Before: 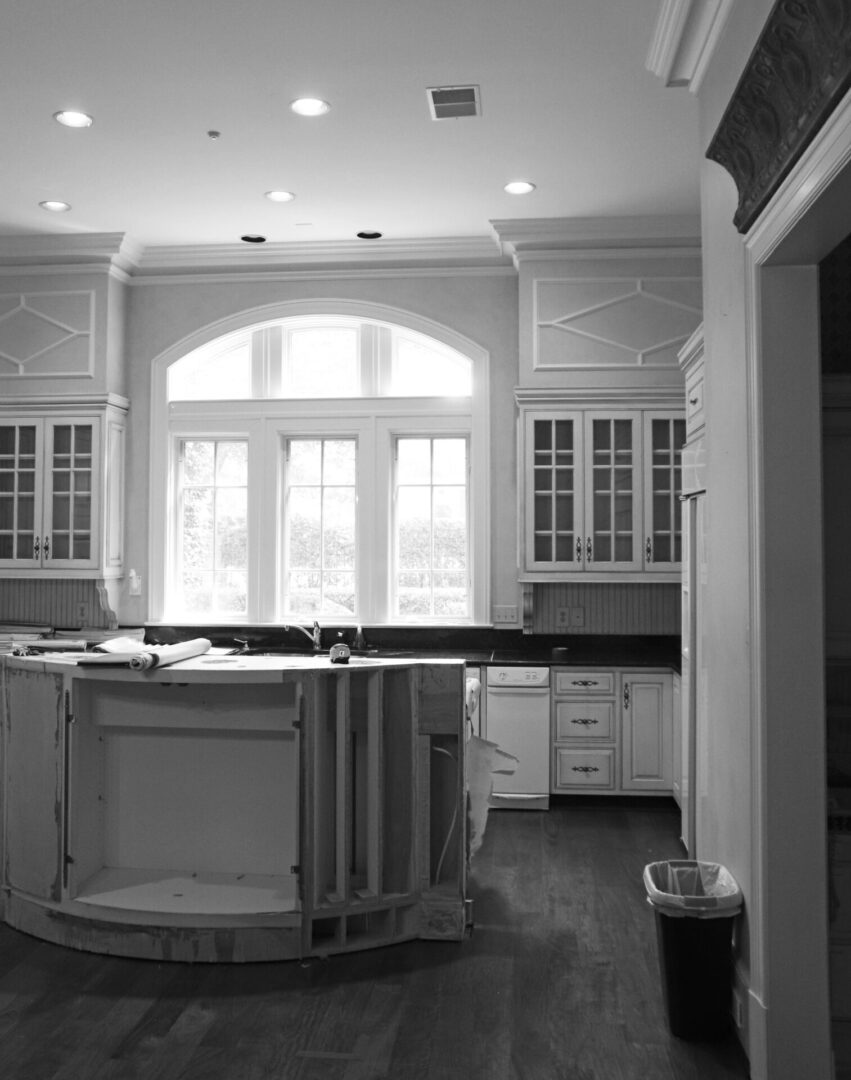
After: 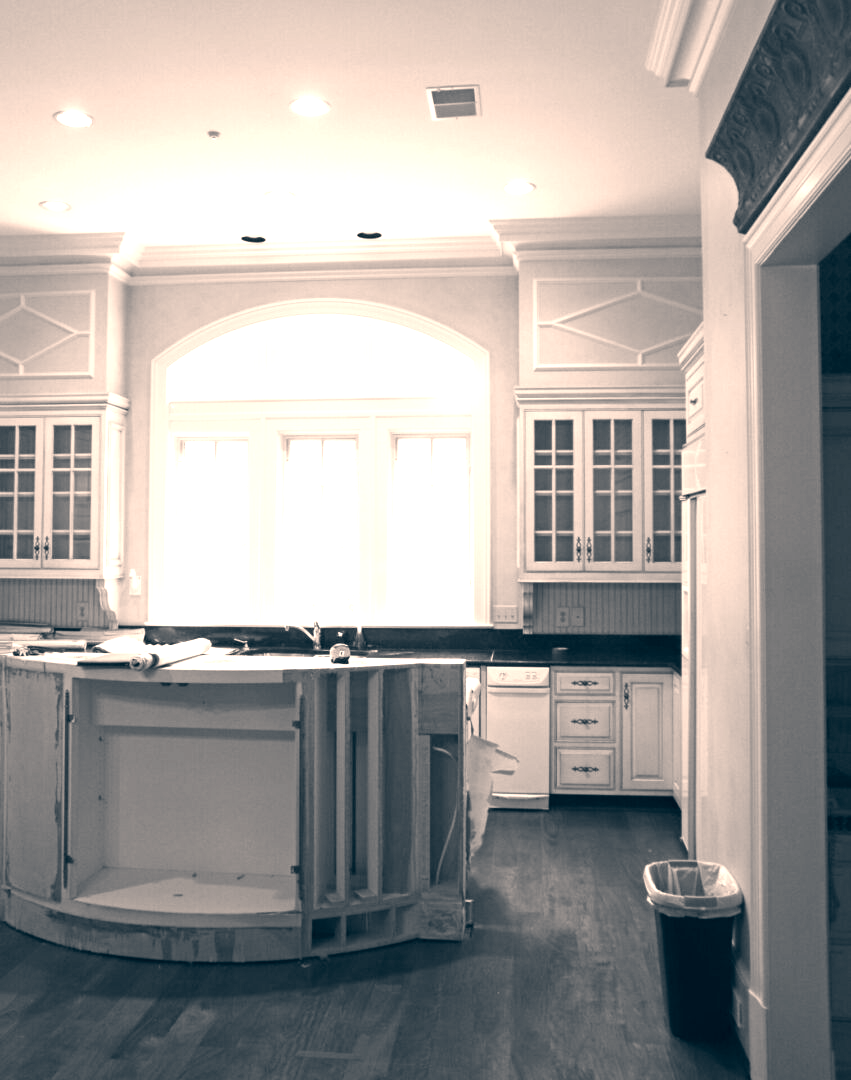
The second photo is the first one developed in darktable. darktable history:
exposure: exposure 1.162 EV, compensate highlight preservation false
color correction: highlights a* 10.31, highlights b* 14.5, shadows a* -9.96, shadows b* -15.09
